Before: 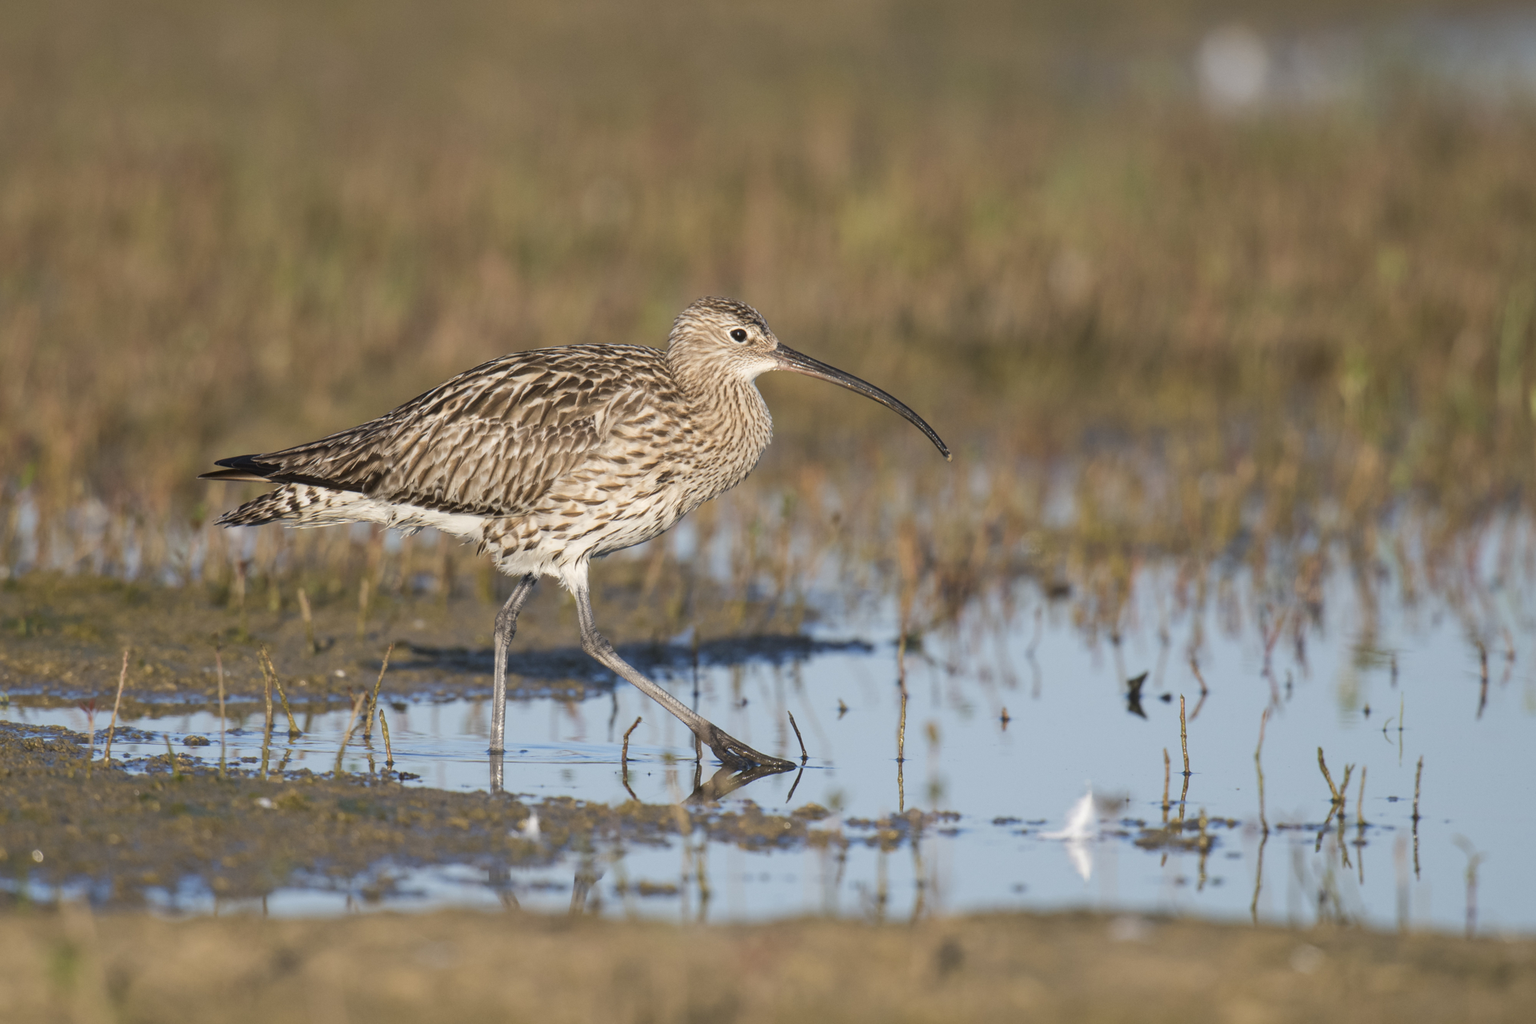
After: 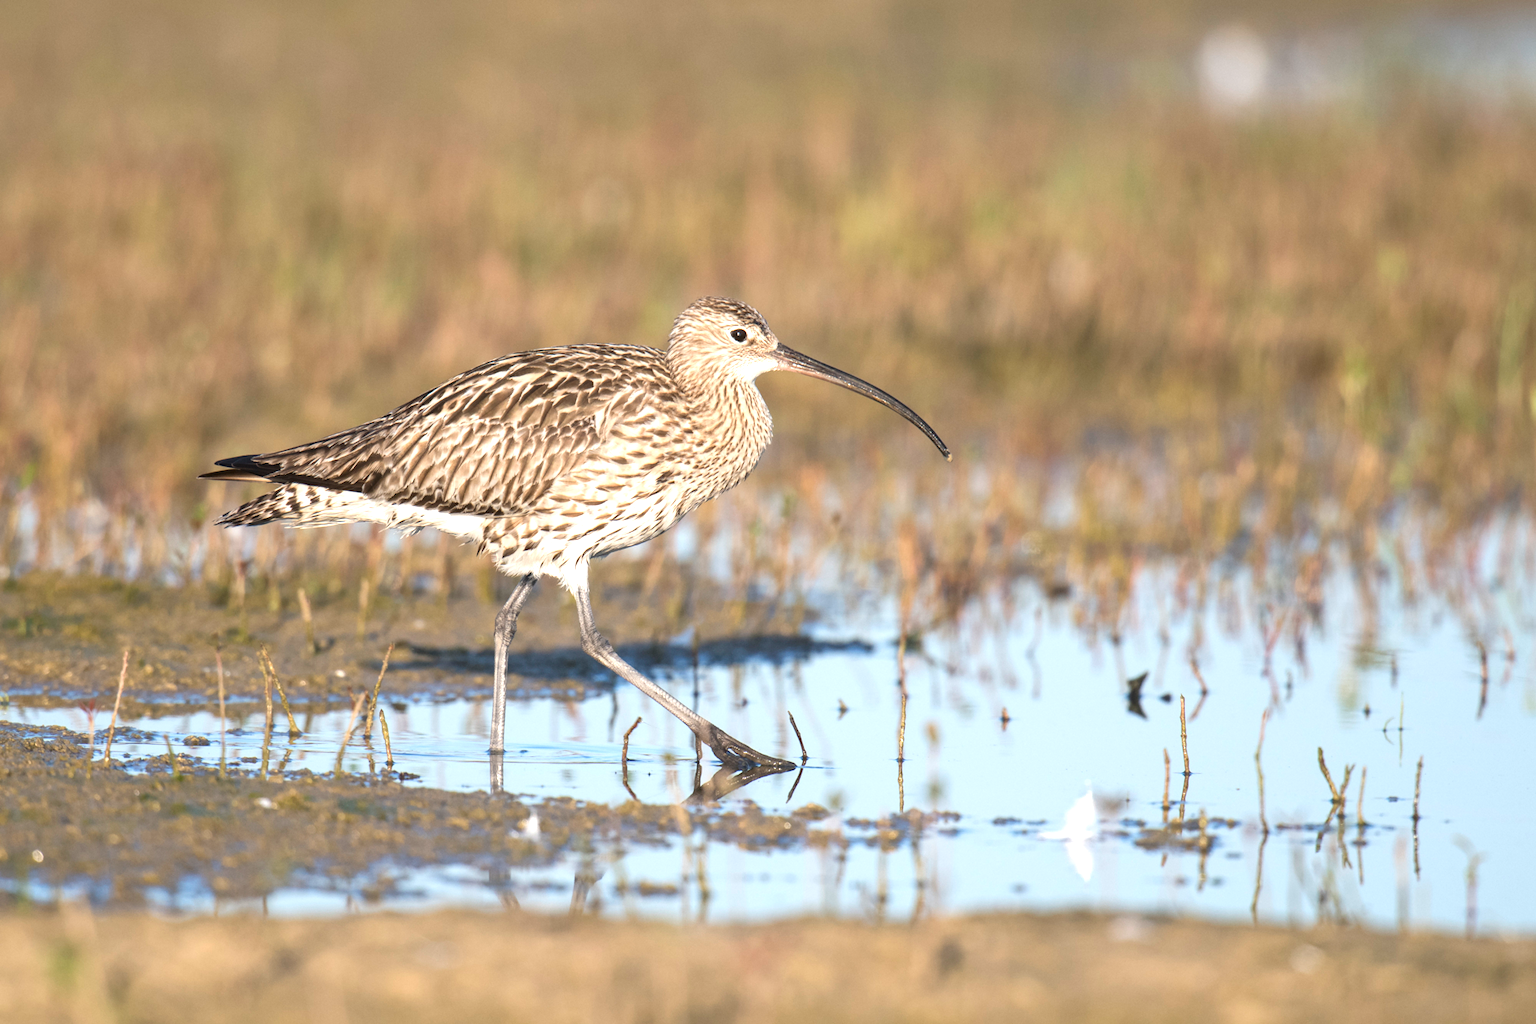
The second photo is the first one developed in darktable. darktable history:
contrast brightness saturation: saturation -0.042
exposure: exposure 0.922 EV, compensate highlight preservation false
